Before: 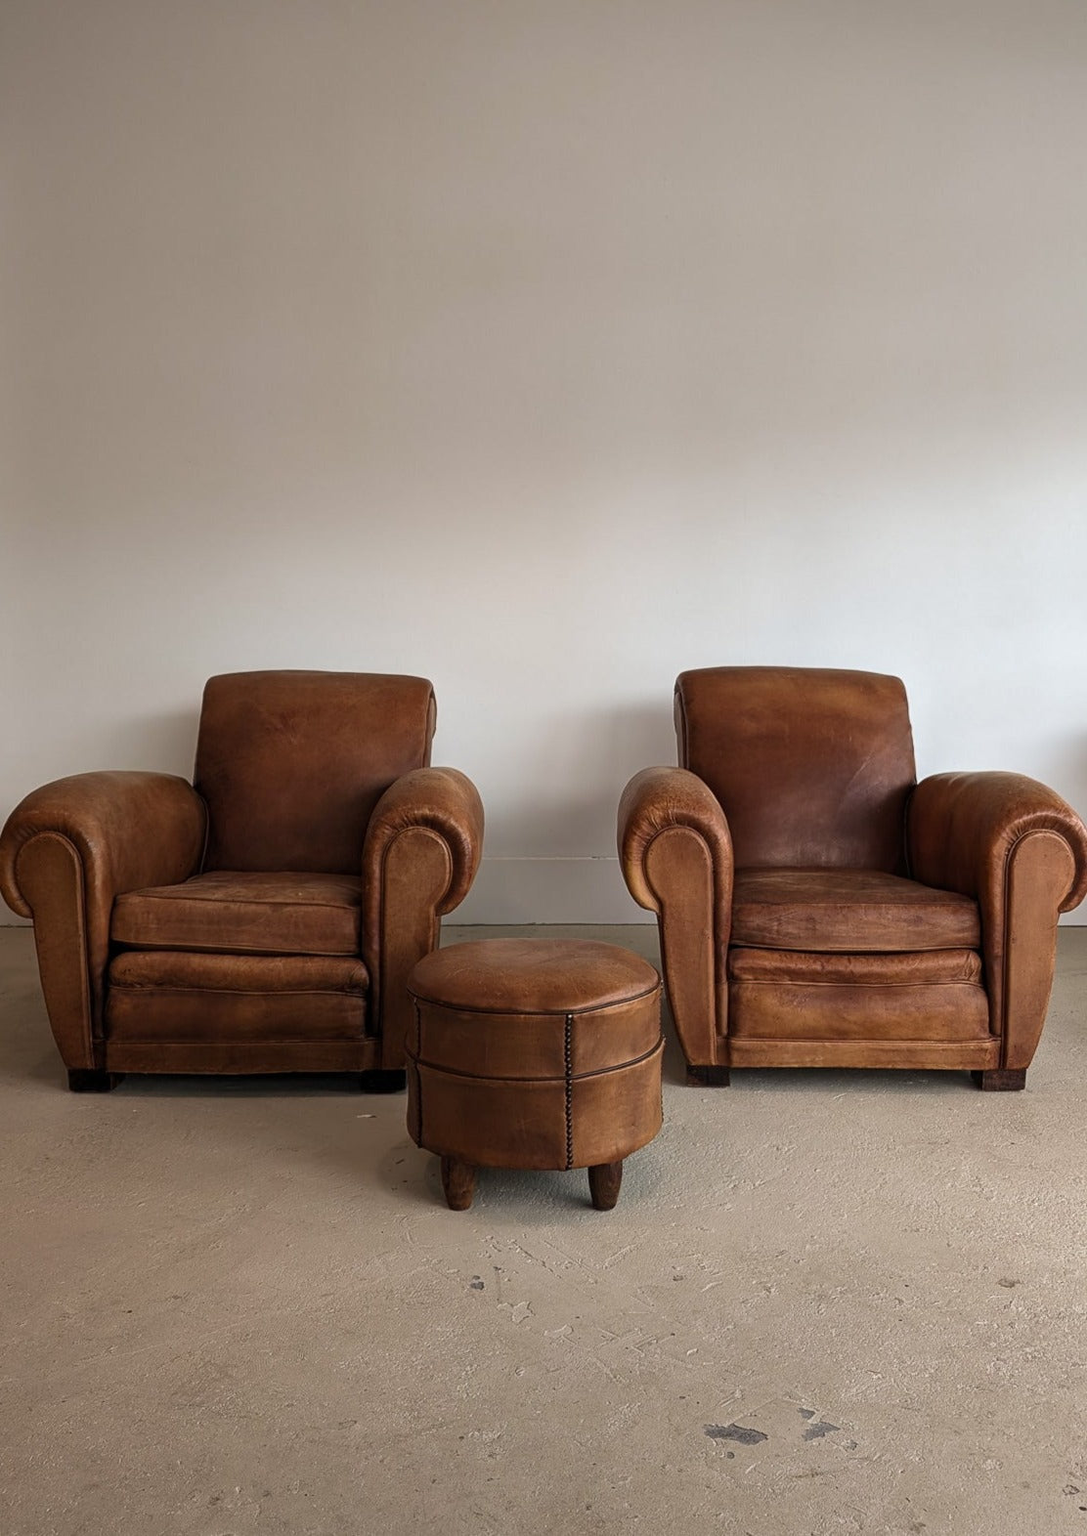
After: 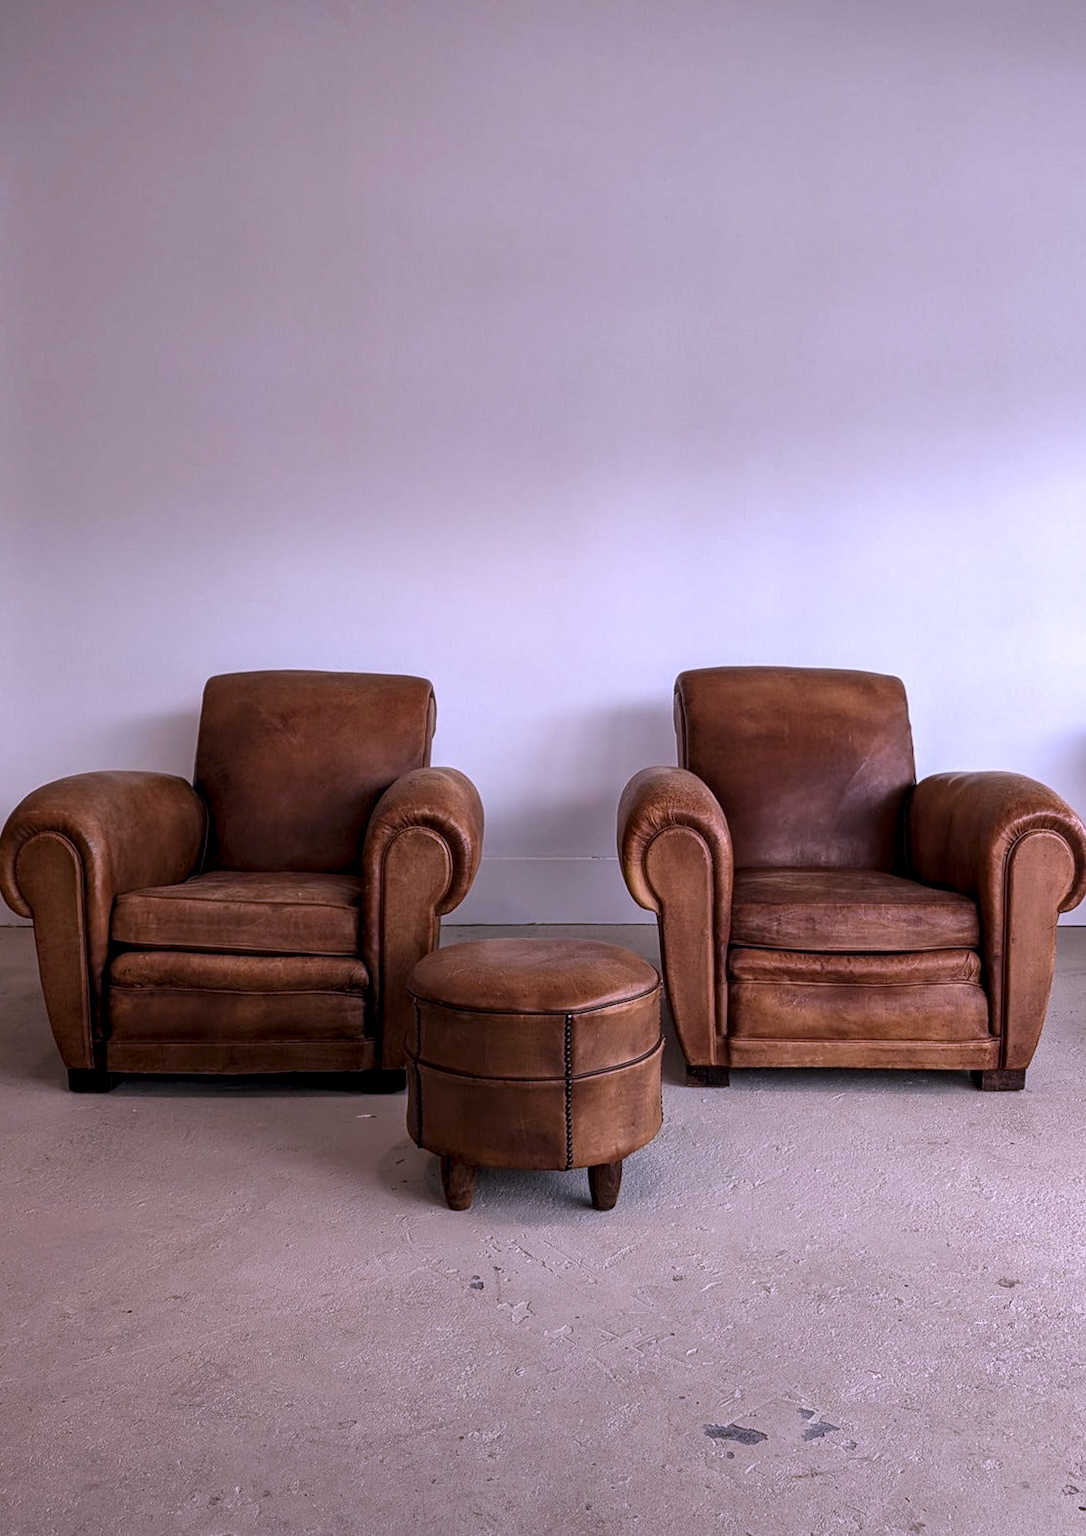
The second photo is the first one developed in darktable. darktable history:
white balance: red 1.042, blue 1.17
local contrast: detail 130%
exposure: compensate exposure bias true, compensate highlight preservation false
color calibration: illuminant as shot in camera, x 0.358, y 0.373, temperature 4628.91 K
